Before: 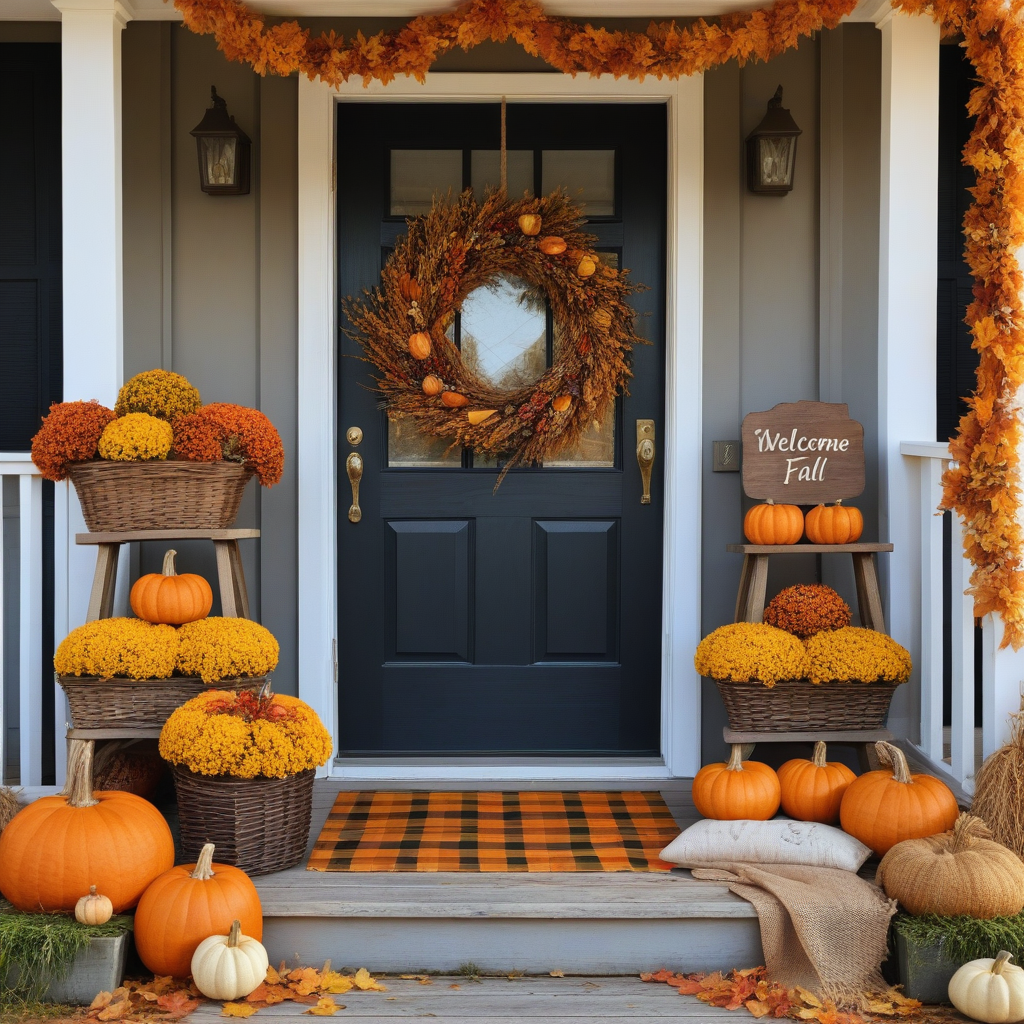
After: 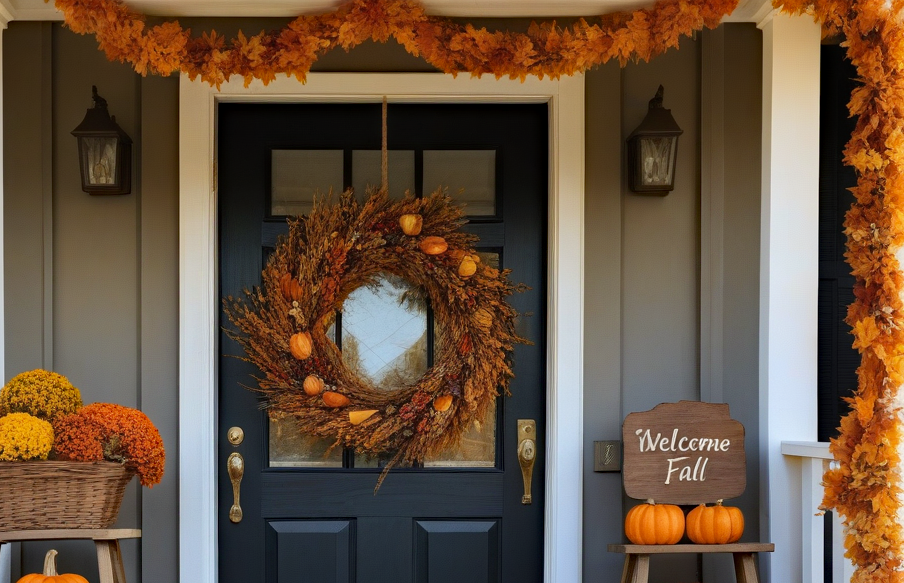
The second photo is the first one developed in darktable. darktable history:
haze removal: strength 0.289, distance 0.244, compatibility mode true, adaptive false
crop and rotate: left 11.699%, bottom 43.06%
